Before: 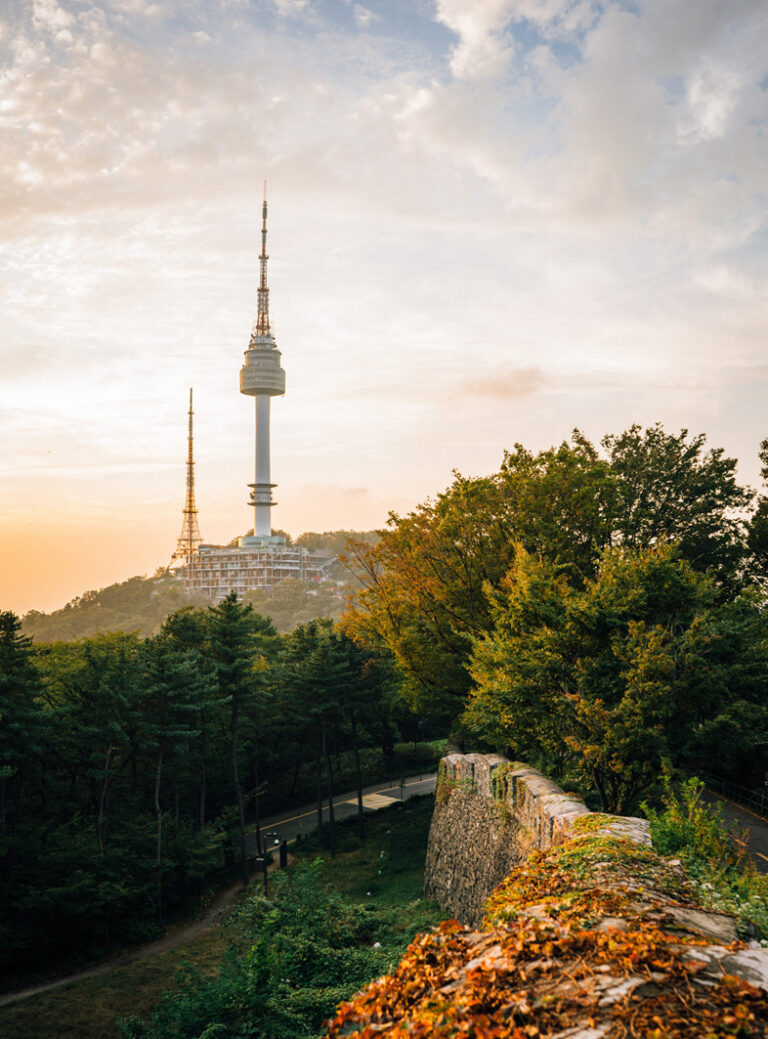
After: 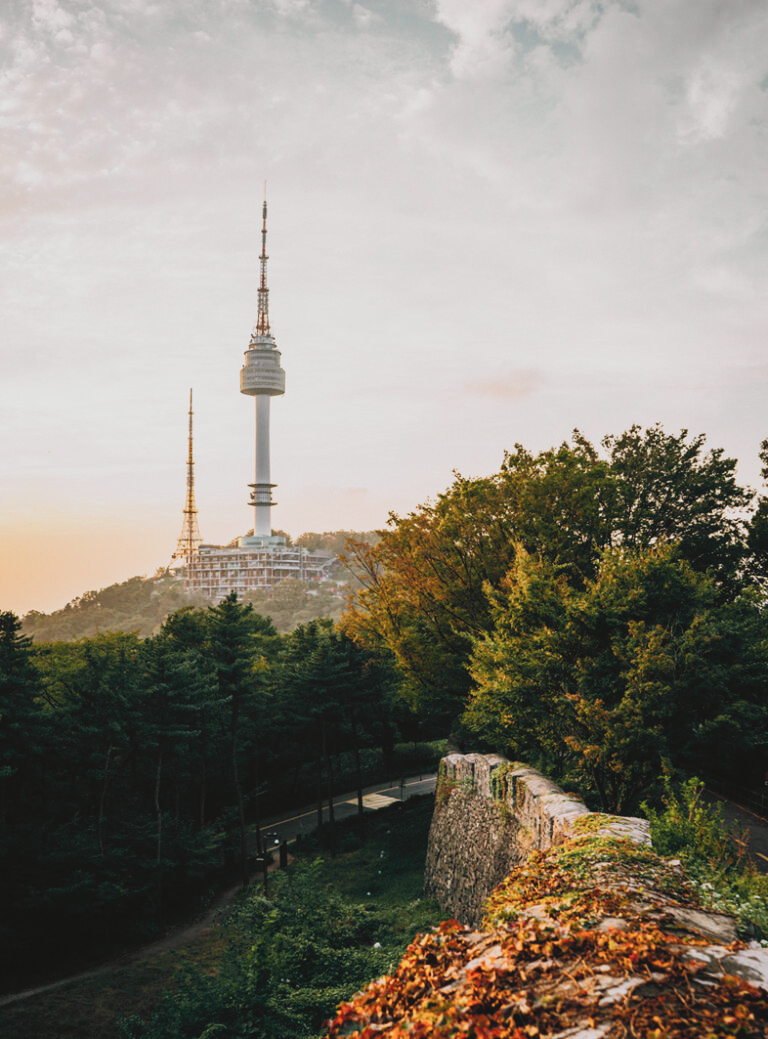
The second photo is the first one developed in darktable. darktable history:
tone curve: curves: ch0 [(0, 0.026) (0.172, 0.194) (0.398, 0.437) (0.469, 0.544) (0.612, 0.741) (0.845, 0.926) (1, 0.968)]; ch1 [(0, 0) (0.437, 0.453) (0.472, 0.467) (0.502, 0.502) (0.531, 0.537) (0.574, 0.583) (0.617, 0.64) (0.699, 0.749) (0.859, 0.919) (1, 1)]; ch2 [(0, 0) (0.33, 0.301) (0.421, 0.443) (0.476, 0.502) (0.511, 0.504) (0.553, 0.55) (0.595, 0.586) (0.664, 0.664) (1, 1)], color space Lab, independent channels, preserve colors none
filmic rgb: black relative exposure -8.02 EV, white relative exposure 3.82 EV, hardness 4.33, preserve chrominance no, color science v5 (2021)
exposure: black level correction -0.015, exposure -0.52 EV, compensate highlight preservation false
